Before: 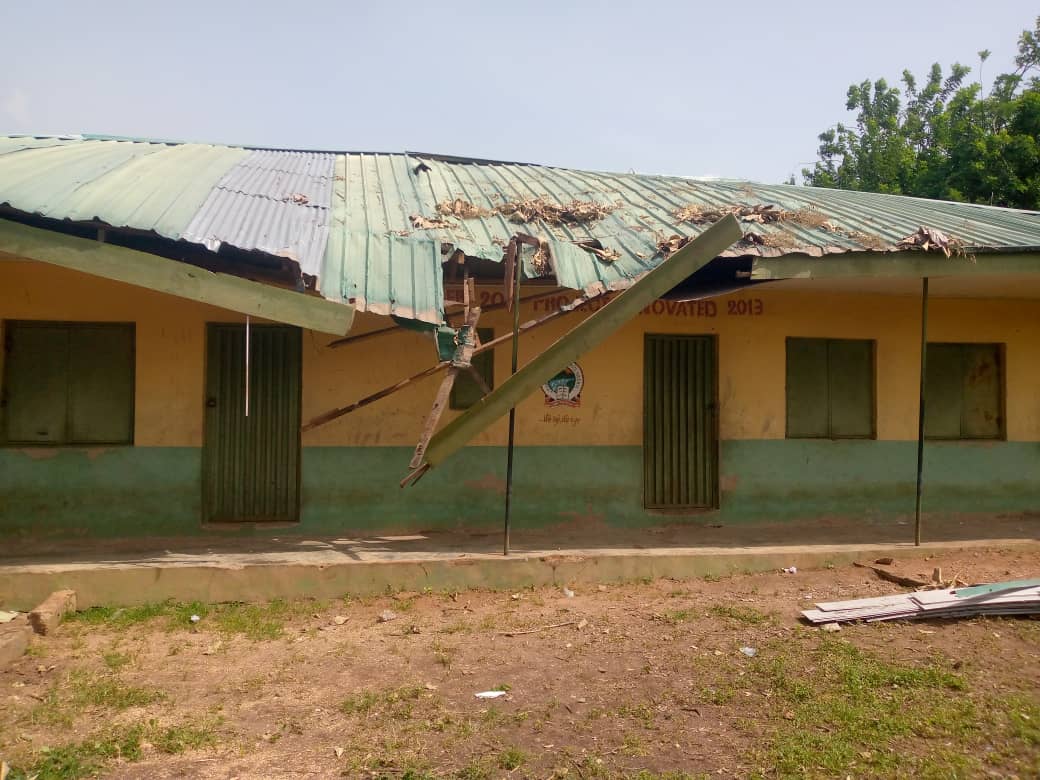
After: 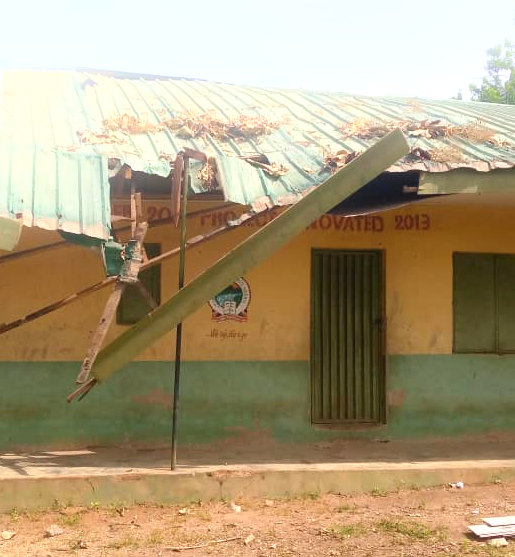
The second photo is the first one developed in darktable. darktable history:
exposure: exposure 0.722 EV, compensate highlight preservation false
crop: left 32.075%, top 10.976%, right 18.355%, bottom 17.596%
contrast equalizer: octaves 7, y [[0.6 ×6], [0.55 ×6], [0 ×6], [0 ×6], [0 ×6]], mix -0.3
bloom: size 9%, threshold 100%, strength 7%
